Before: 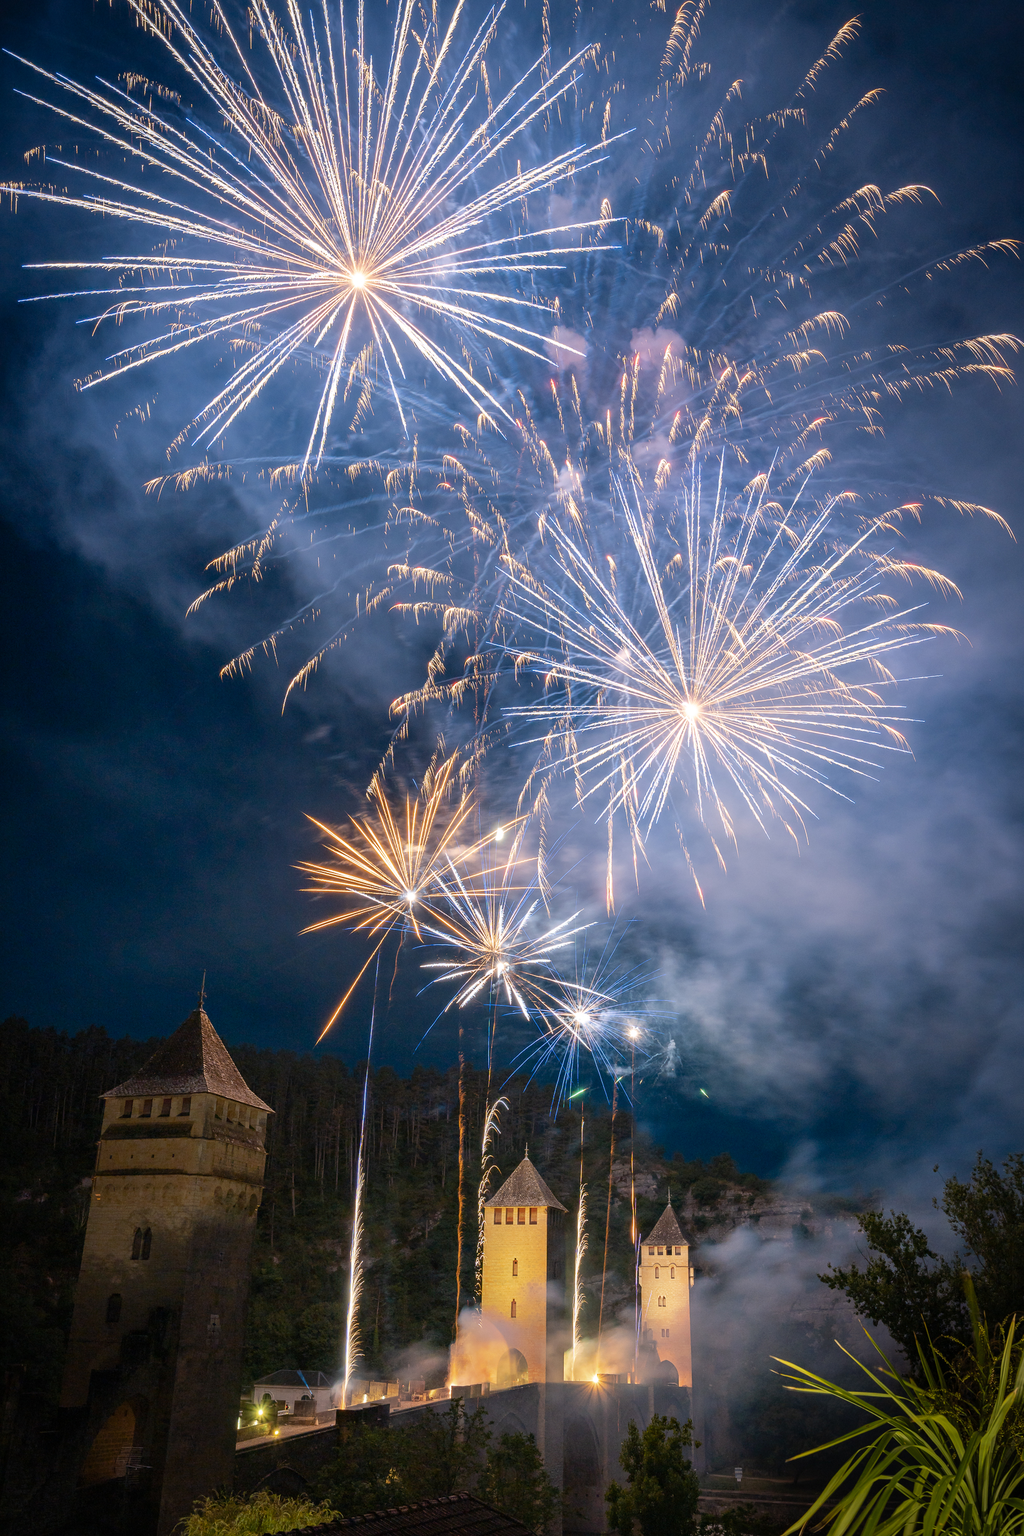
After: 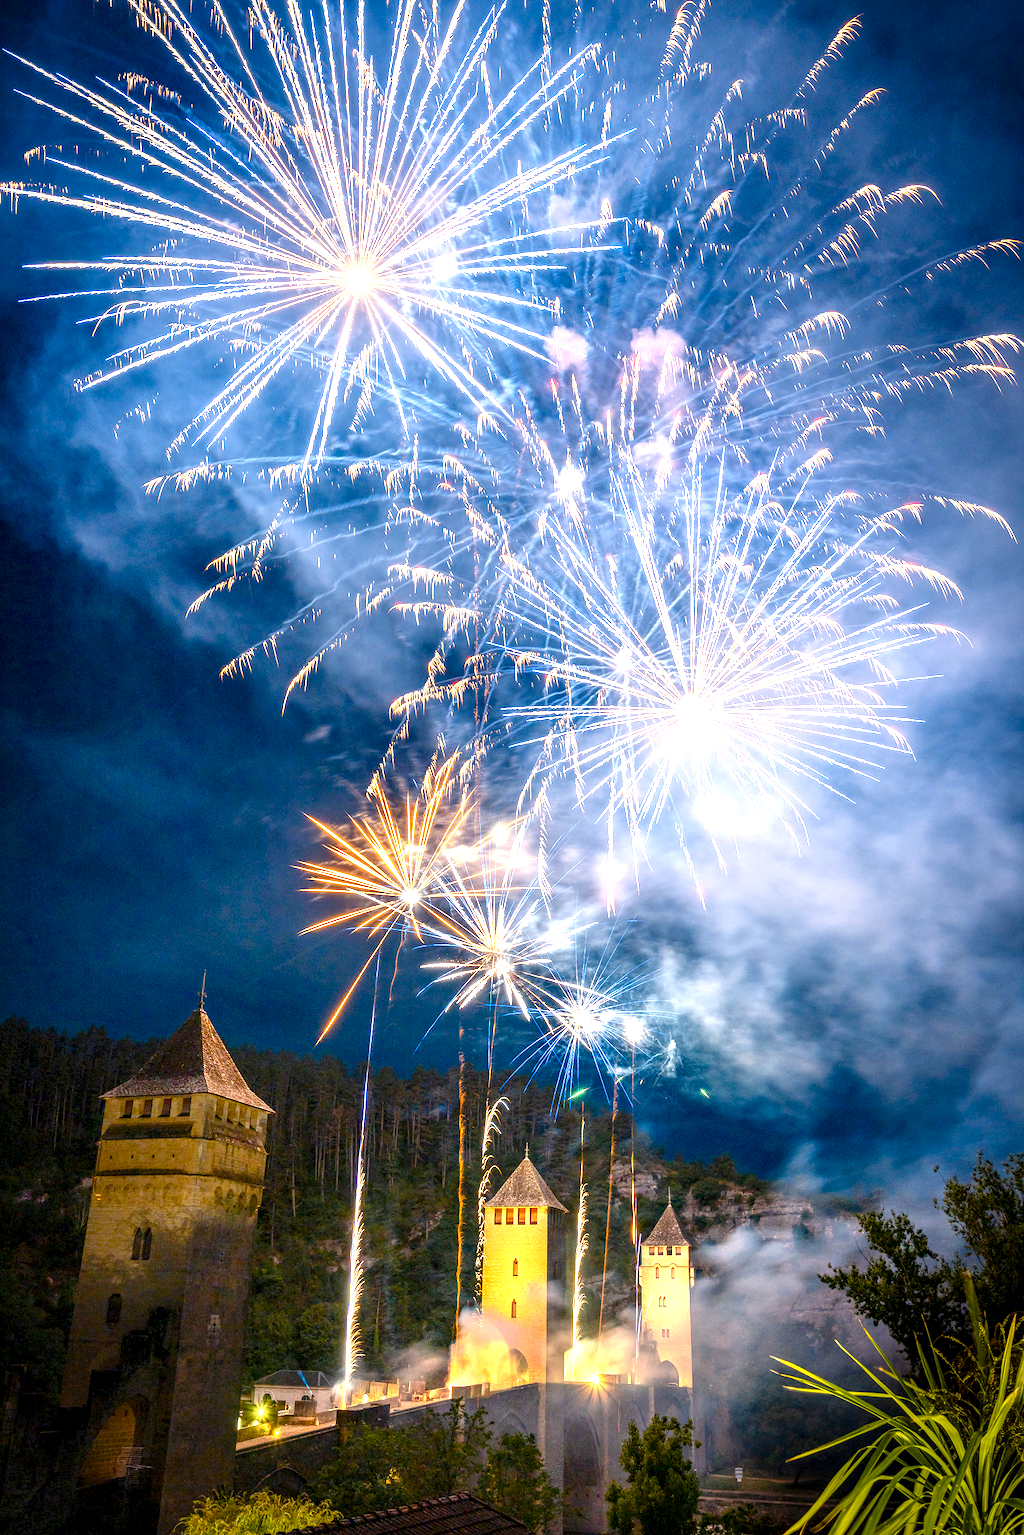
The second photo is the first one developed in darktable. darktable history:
local contrast: highlights 29%, detail 150%
exposure: exposure 1.139 EV, compensate highlight preservation false
color balance rgb: highlights gain › luminance 6.051%, highlights gain › chroma 2.577%, highlights gain › hue 88.05°, perceptual saturation grading › global saturation 35.022%, perceptual saturation grading › highlights -25.725%, perceptual saturation grading › shadows 50.214%
